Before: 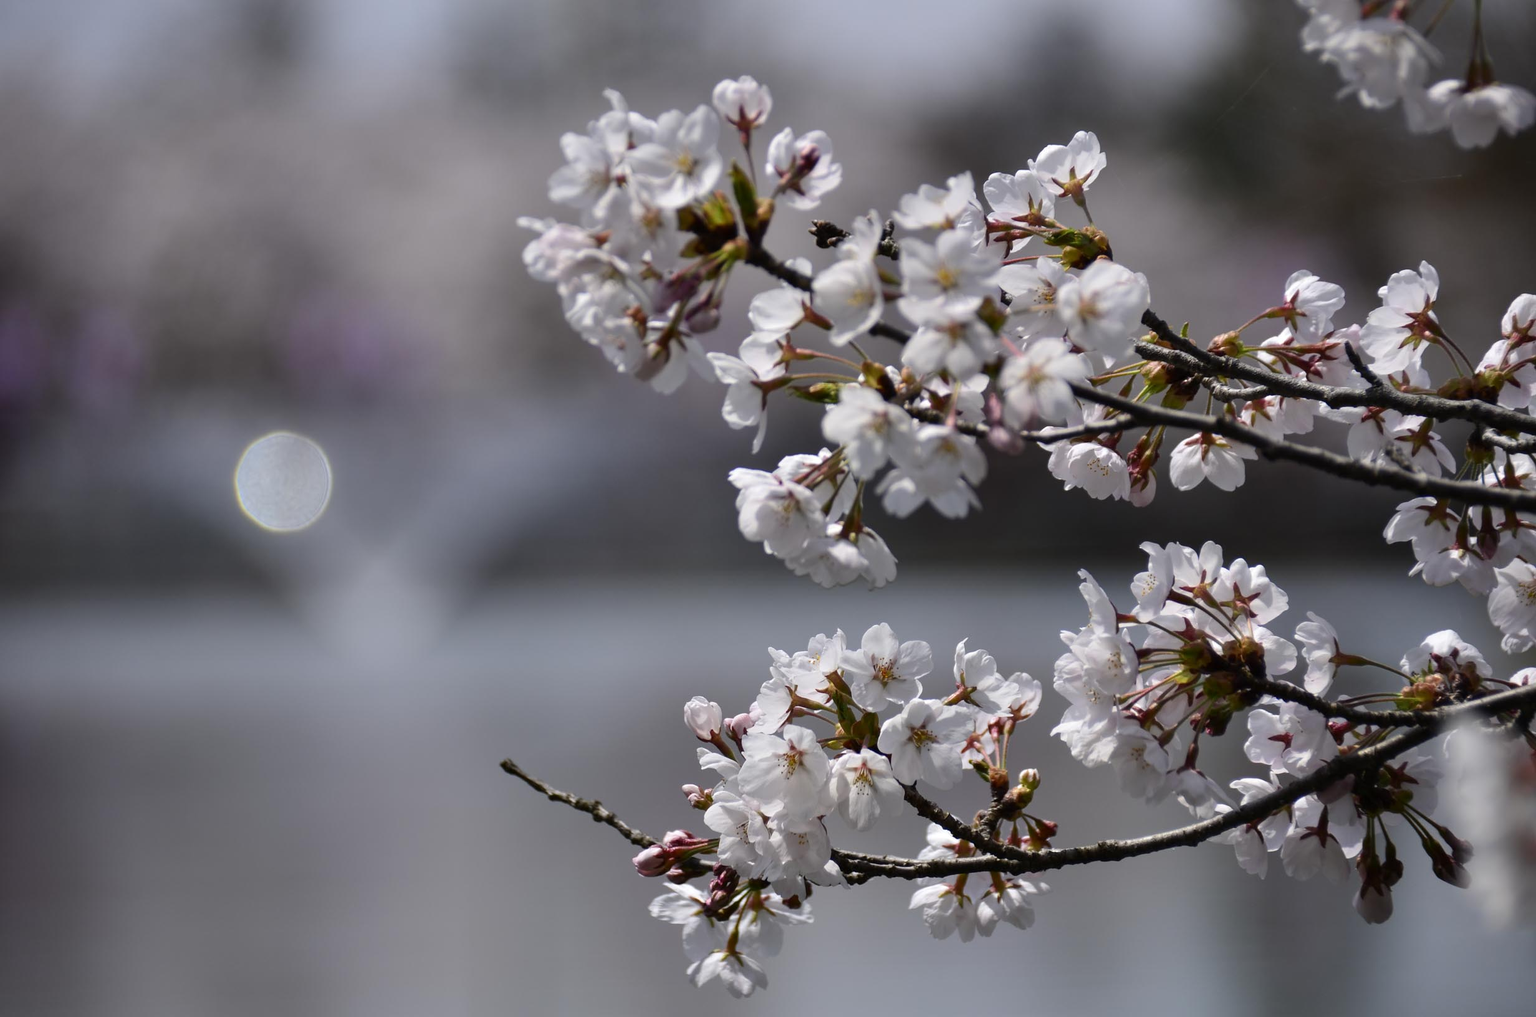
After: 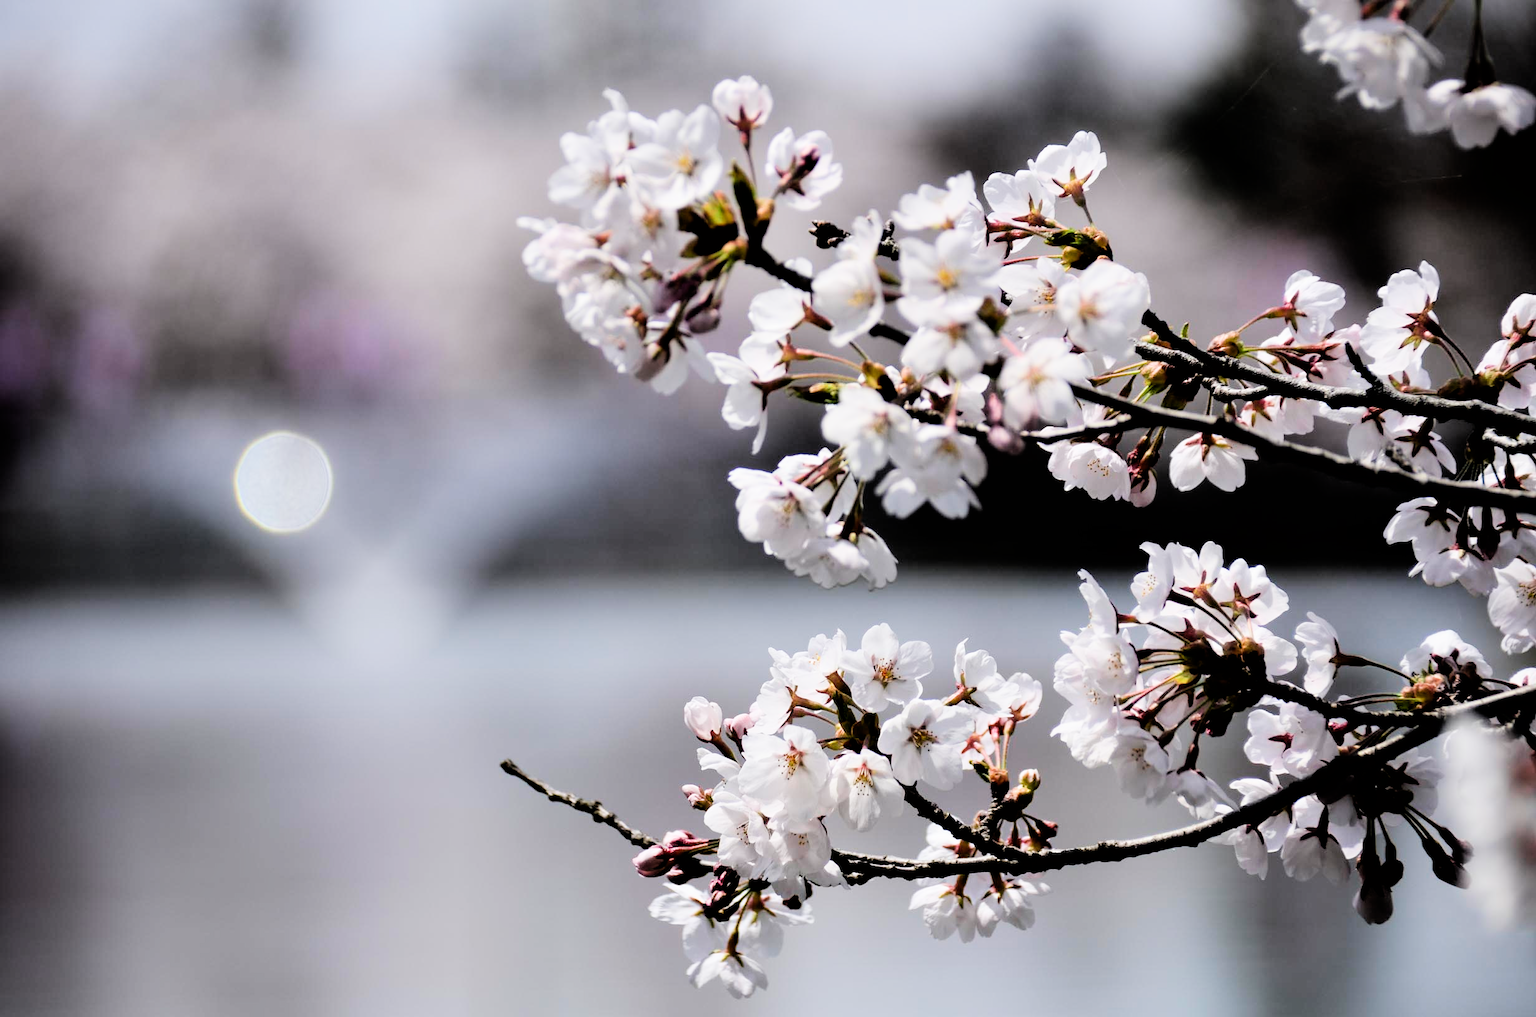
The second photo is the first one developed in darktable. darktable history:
filmic rgb: black relative exposure -5.11 EV, white relative exposure 4 EV, hardness 2.9, contrast 1.409, highlights saturation mix -21.21%
tone equalizer: -8 EV -1.08 EV, -7 EV -0.988 EV, -6 EV -0.865 EV, -5 EV -0.541 EV, -3 EV 0.602 EV, -2 EV 0.881 EV, -1 EV 1.01 EV, +0 EV 1.06 EV
